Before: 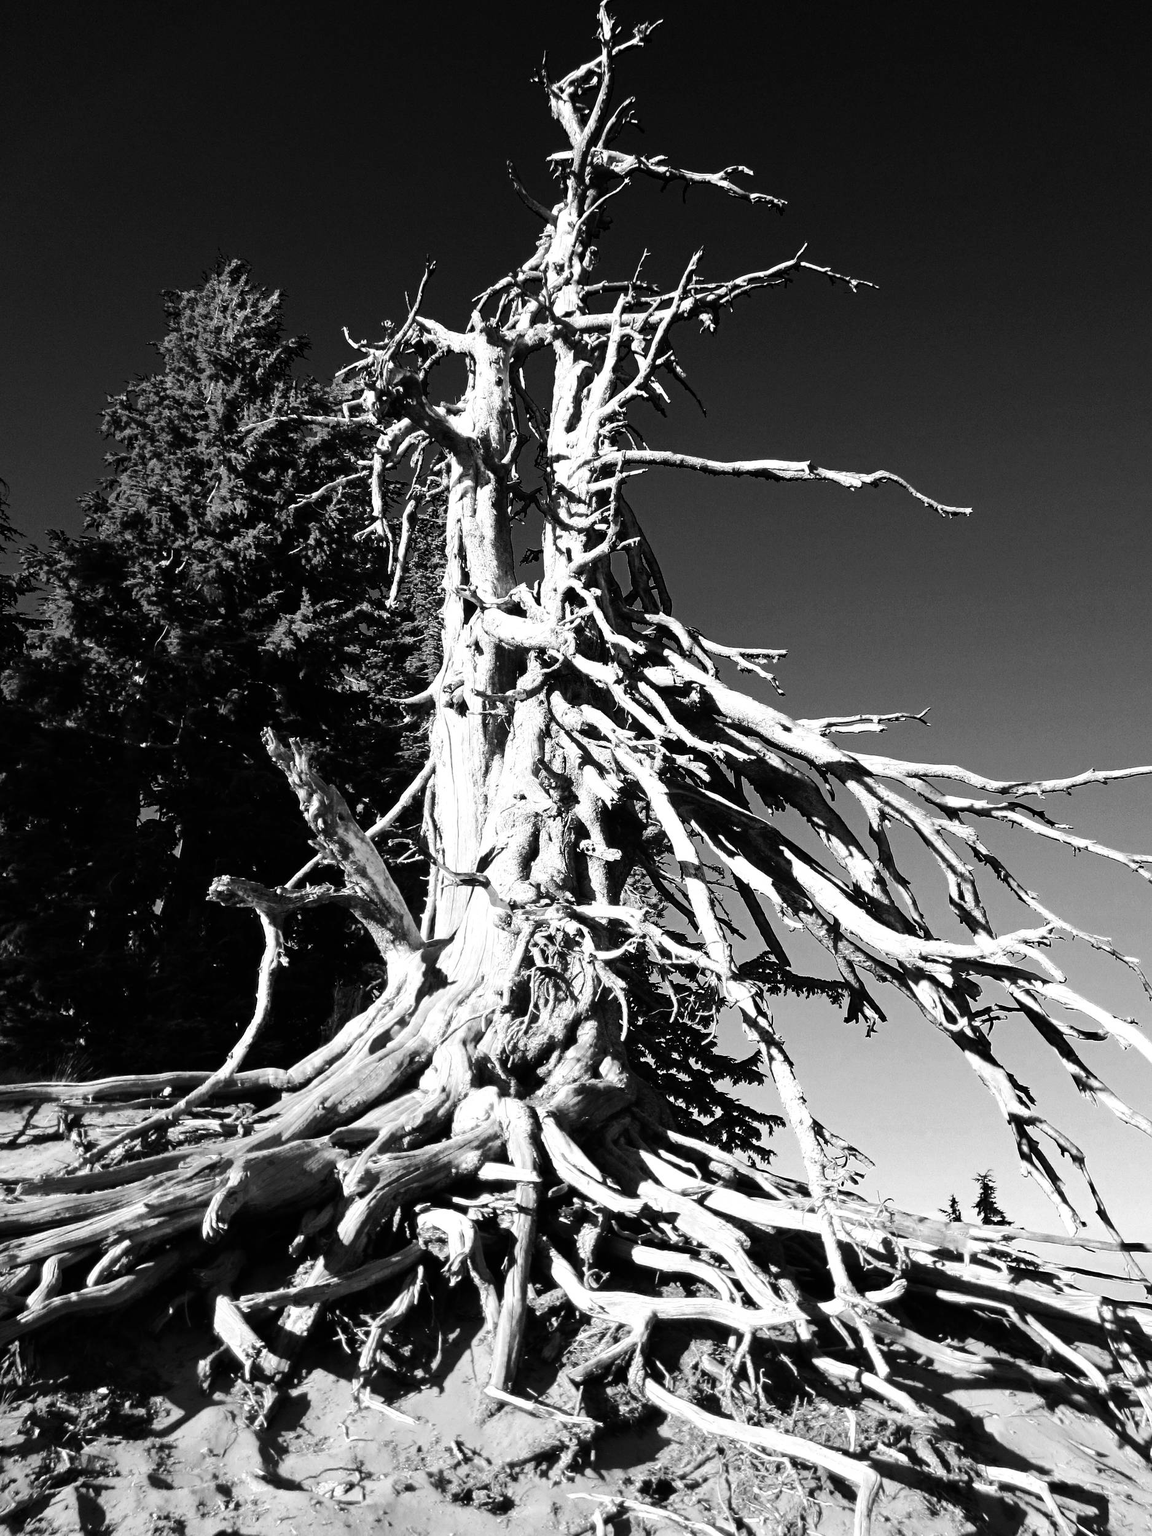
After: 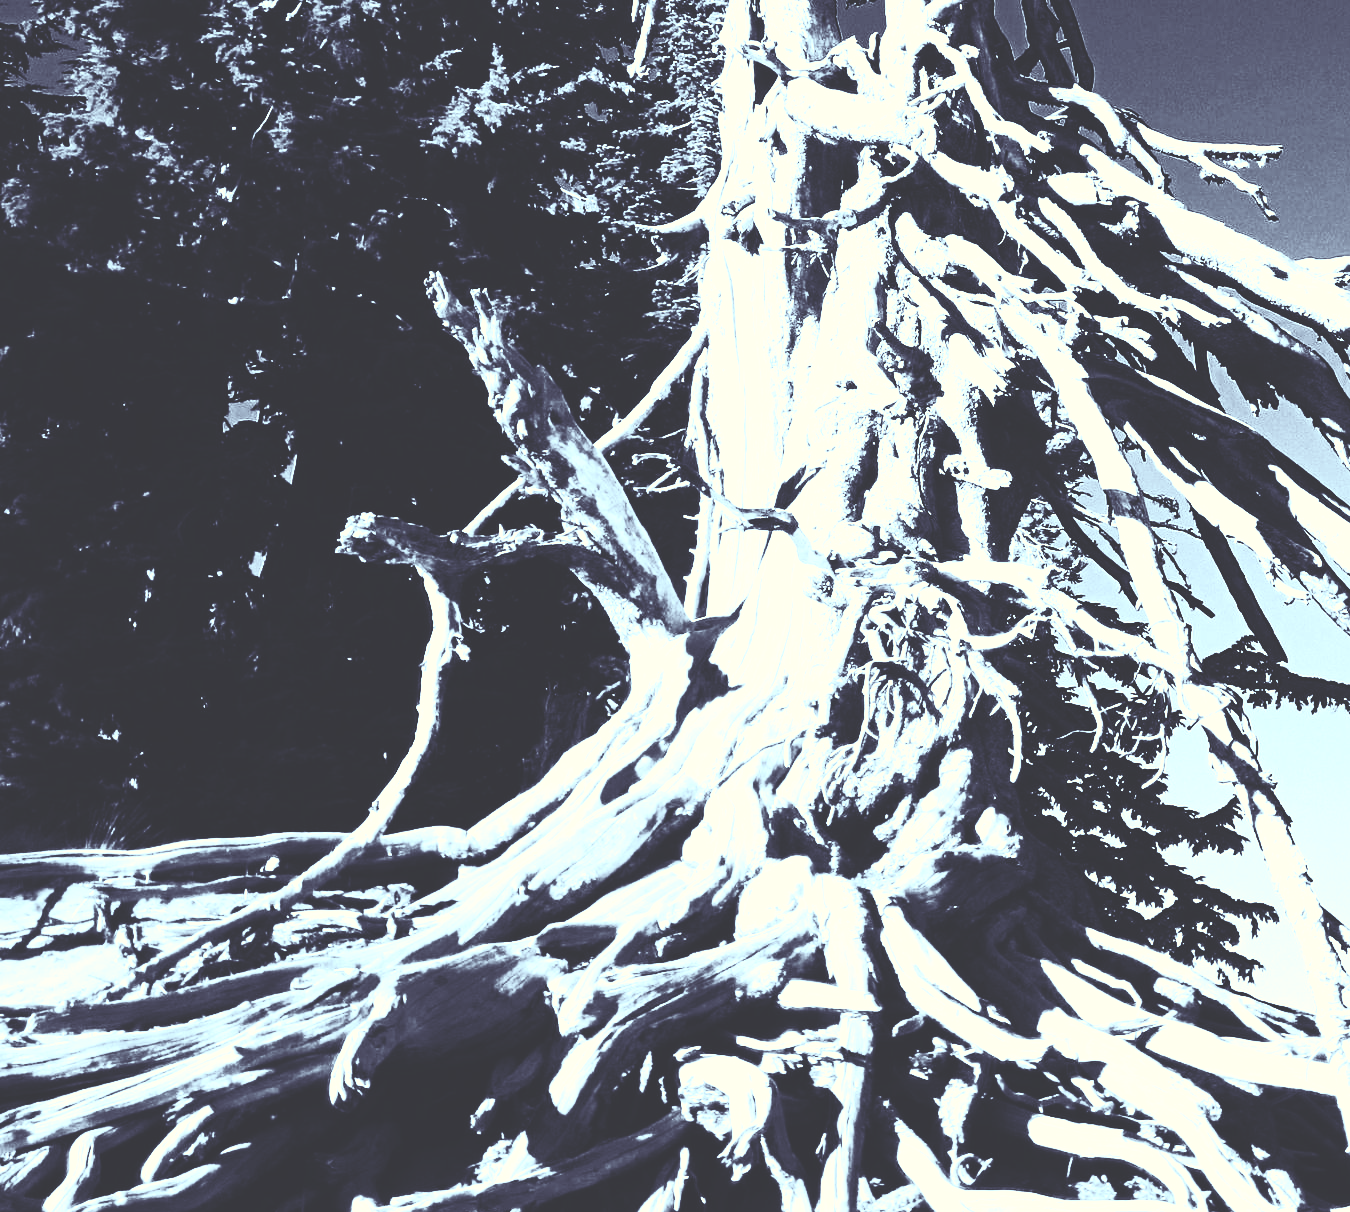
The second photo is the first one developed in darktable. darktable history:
contrast brightness saturation: contrast 0.57, brightness 0.57, saturation -0.34
exposure: exposure 0.64 EV, compensate highlight preservation false
crop: top 36.498%, right 27.964%, bottom 14.995%
rgb curve: curves: ch0 [(0, 0.186) (0.314, 0.284) (0.576, 0.466) (0.805, 0.691) (0.936, 0.886)]; ch1 [(0, 0.186) (0.314, 0.284) (0.581, 0.534) (0.771, 0.746) (0.936, 0.958)]; ch2 [(0, 0.216) (0.275, 0.39) (1, 1)], mode RGB, independent channels, compensate middle gray true, preserve colors none
